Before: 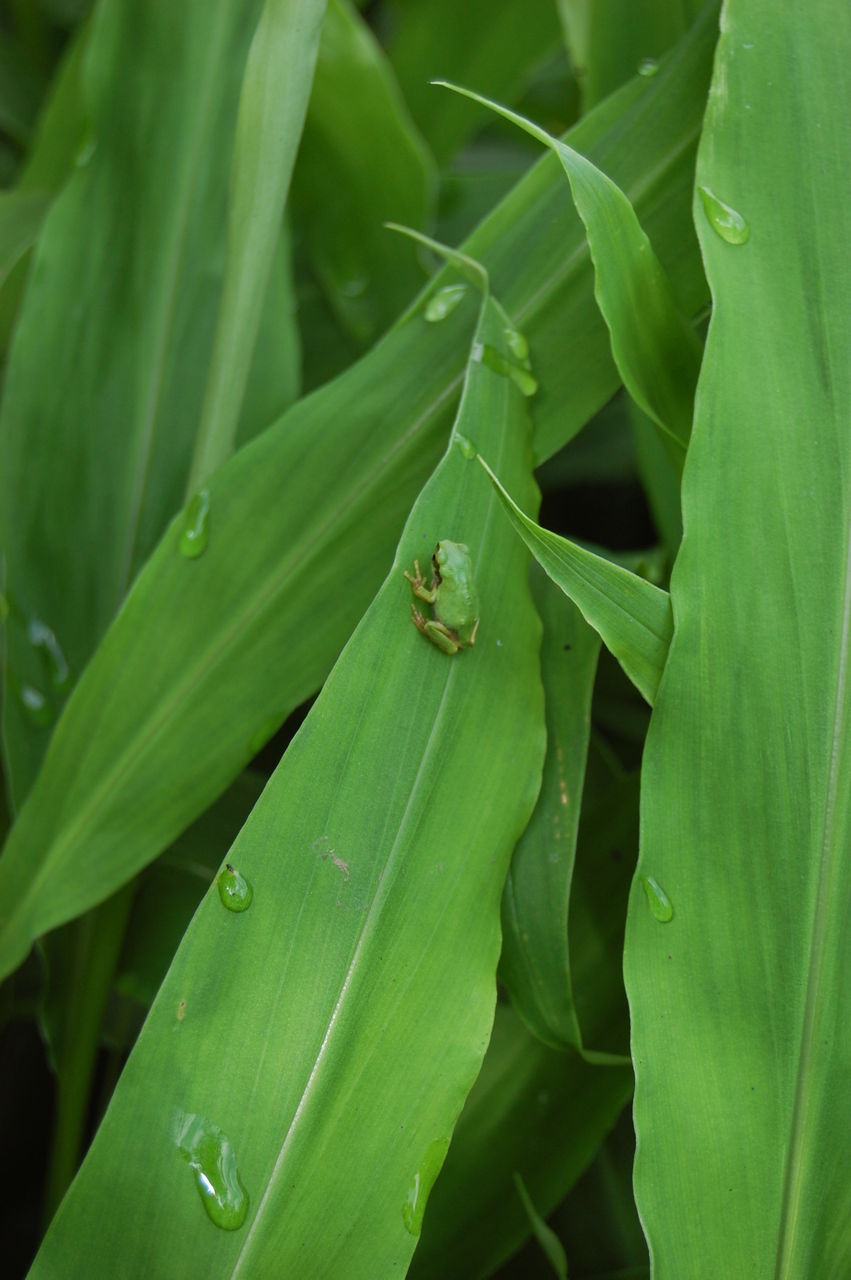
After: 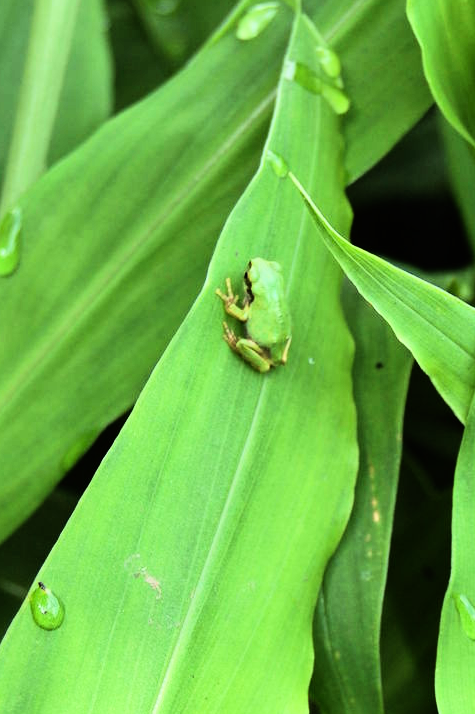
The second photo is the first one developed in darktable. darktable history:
crop and rotate: left 22.13%, top 22.054%, right 22.026%, bottom 22.102%
rgb curve: curves: ch0 [(0, 0) (0.21, 0.15) (0.24, 0.21) (0.5, 0.75) (0.75, 0.96) (0.89, 0.99) (1, 1)]; ch1 [(0, 0.02) (0.21, 0.13) (0.25, 0.2) (0.5, 0.67) (0.75, 0.9) (0.89, 0.97) (1, 1)]; ch2 [(0, 0.02) (0.21, 0.13) (0.25, 0.2) (0.5, 0.67) (0.75, 0.9) (0.89, 0.97) (1, 1)], compensate middle gray true
